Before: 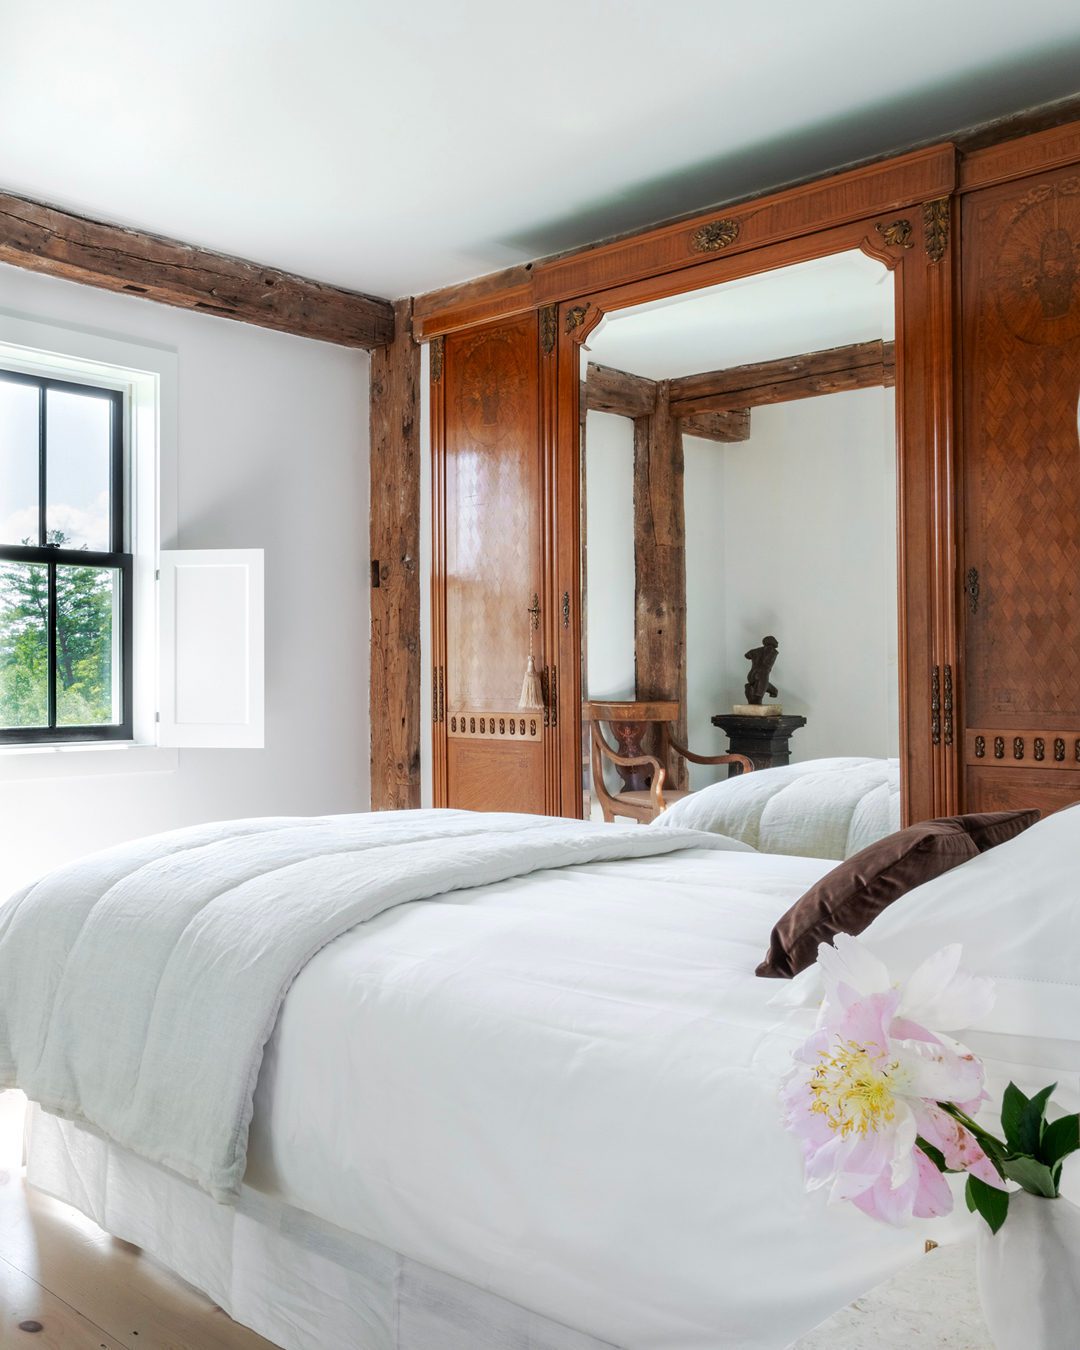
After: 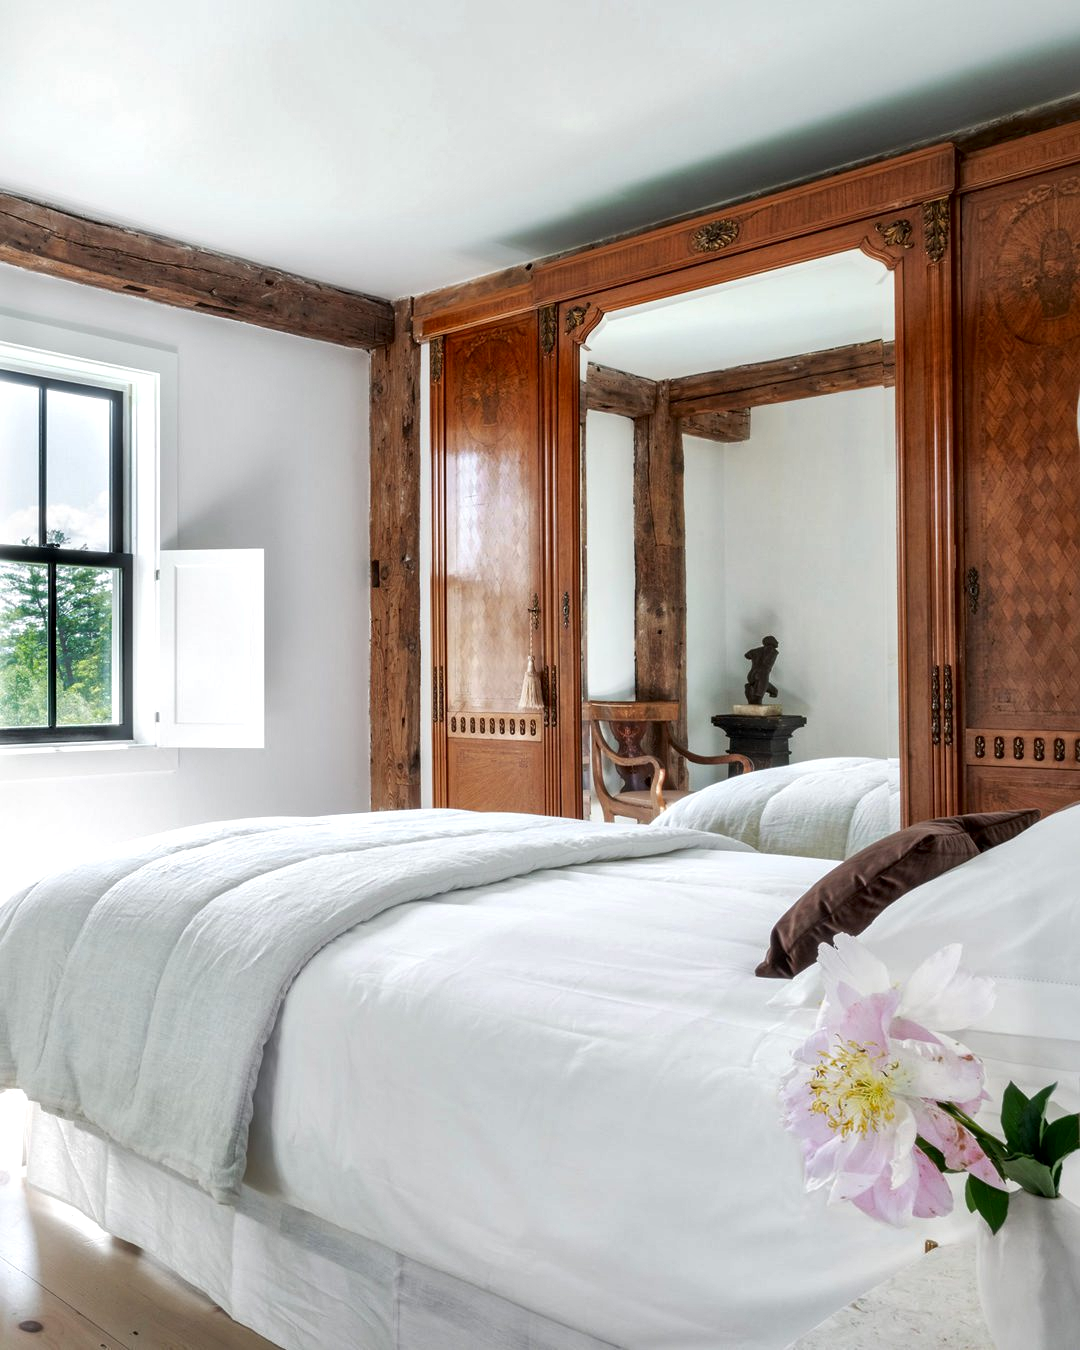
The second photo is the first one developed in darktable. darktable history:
white balance: emerald 1
local contrast: mode bilateral grid, contrast 20, coarseness 50, detail 171%, midtone range 0.2
